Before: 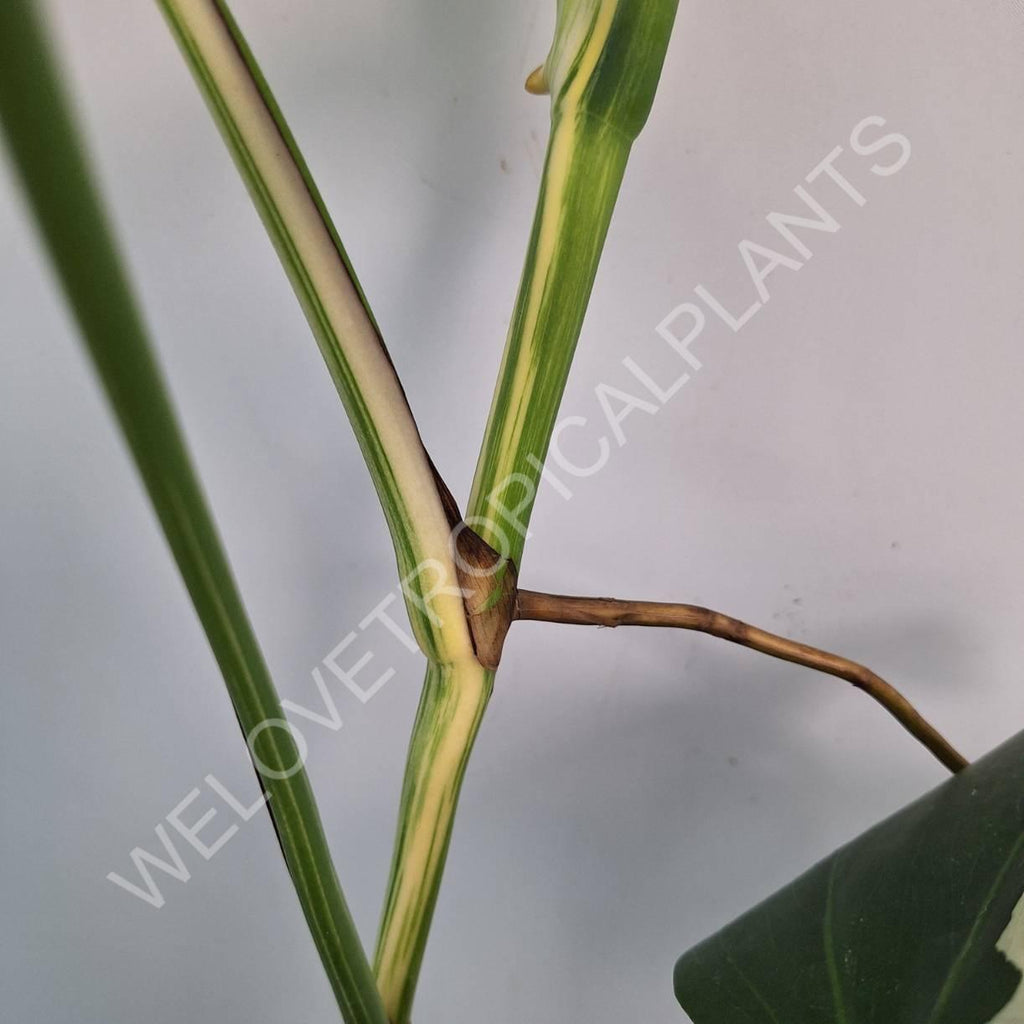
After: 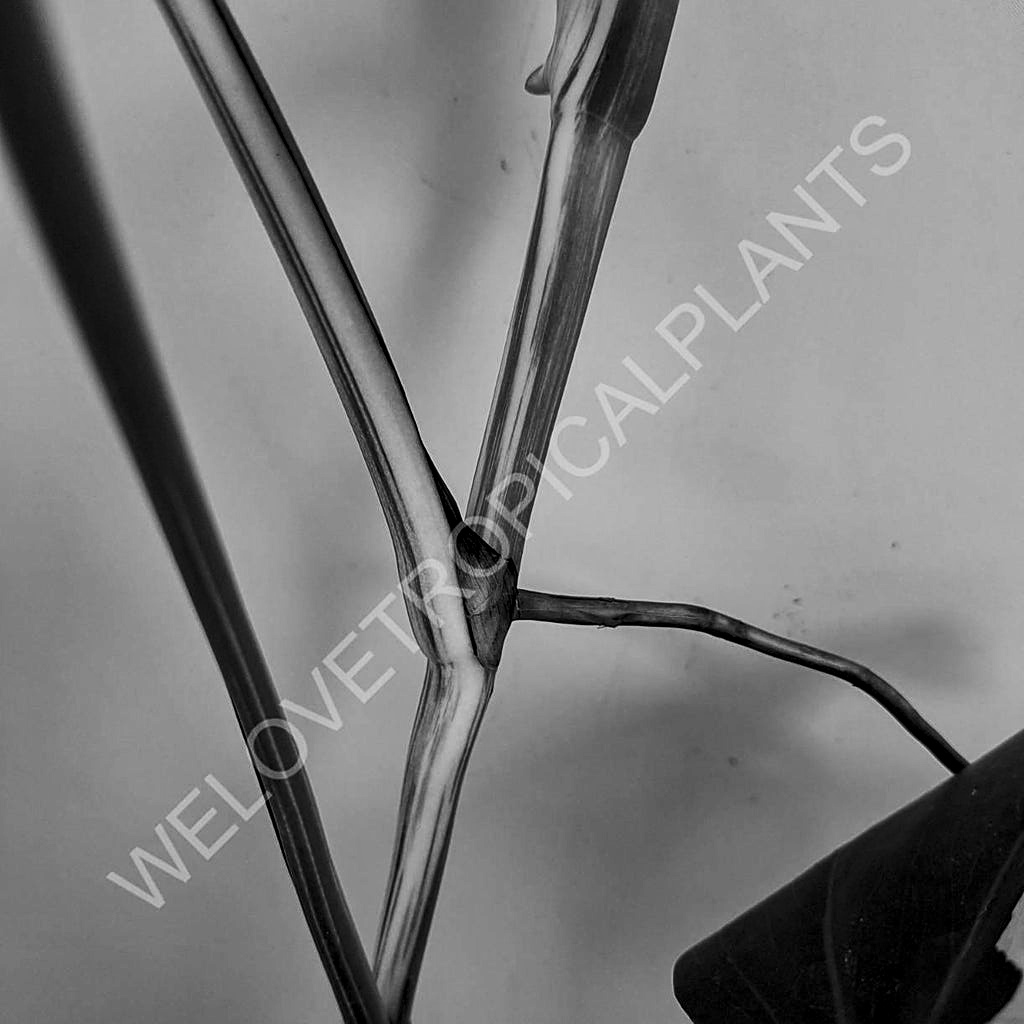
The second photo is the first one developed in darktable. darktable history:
local contrast: detail 130%
sharpen: on, module defaults
monochrome: on, module defaults
exposure: black level correction 0.009, exposure -0.637 EV, compensate highlight preservation false
contrast brightness saturation: contrast 0.26, brightness 0.02, saturation 0.87
